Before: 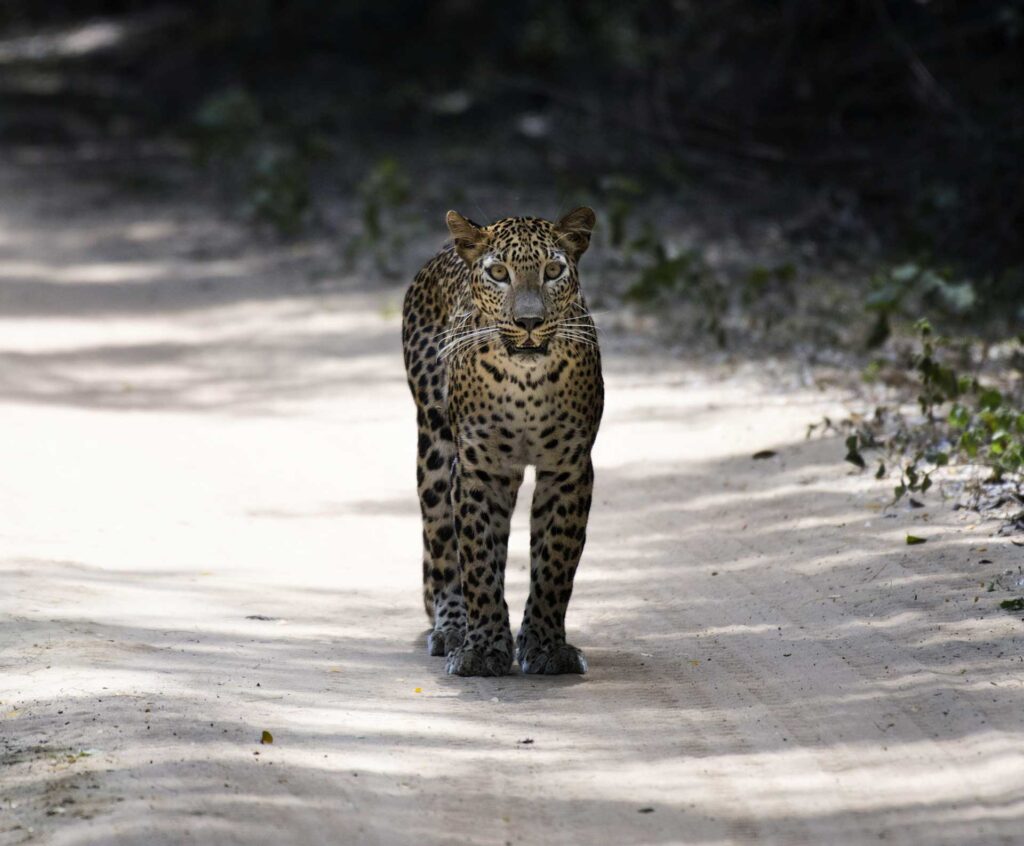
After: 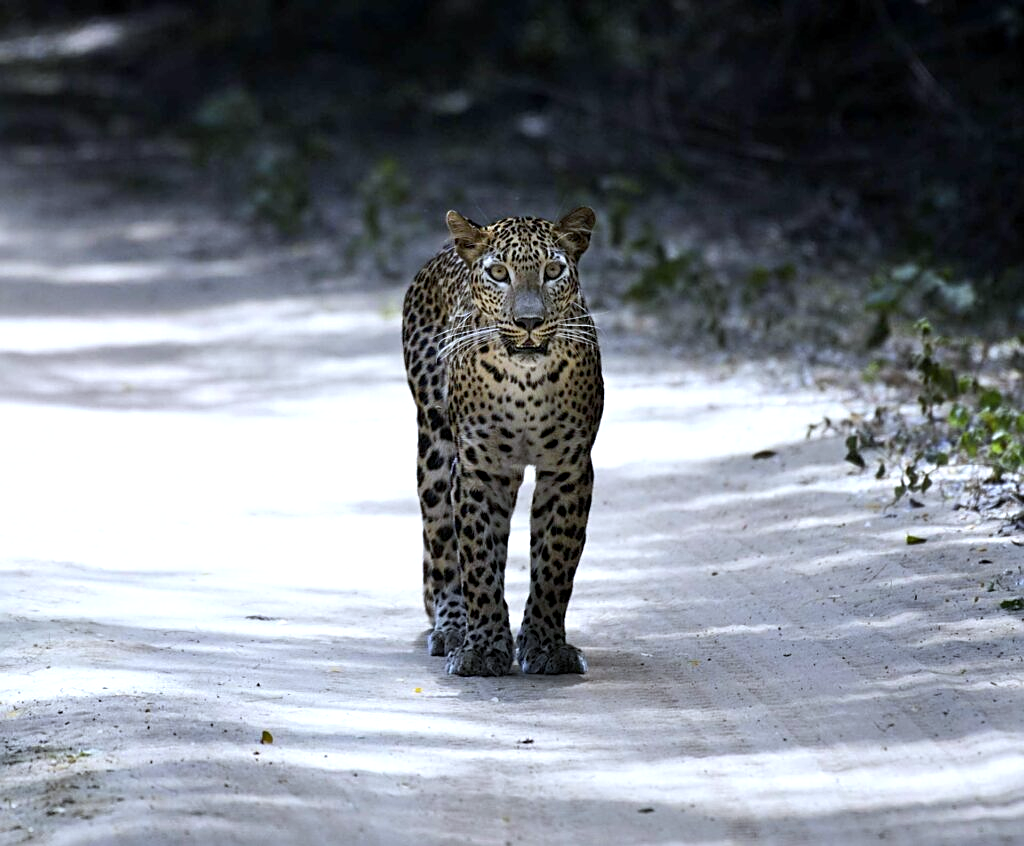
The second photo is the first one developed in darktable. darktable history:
white balance: red 0.931, blue 1.11
exposure: black level correction 0.001, exposure 0.3 EV, compensate highlight preservation false
sharpen: on, module defaults
